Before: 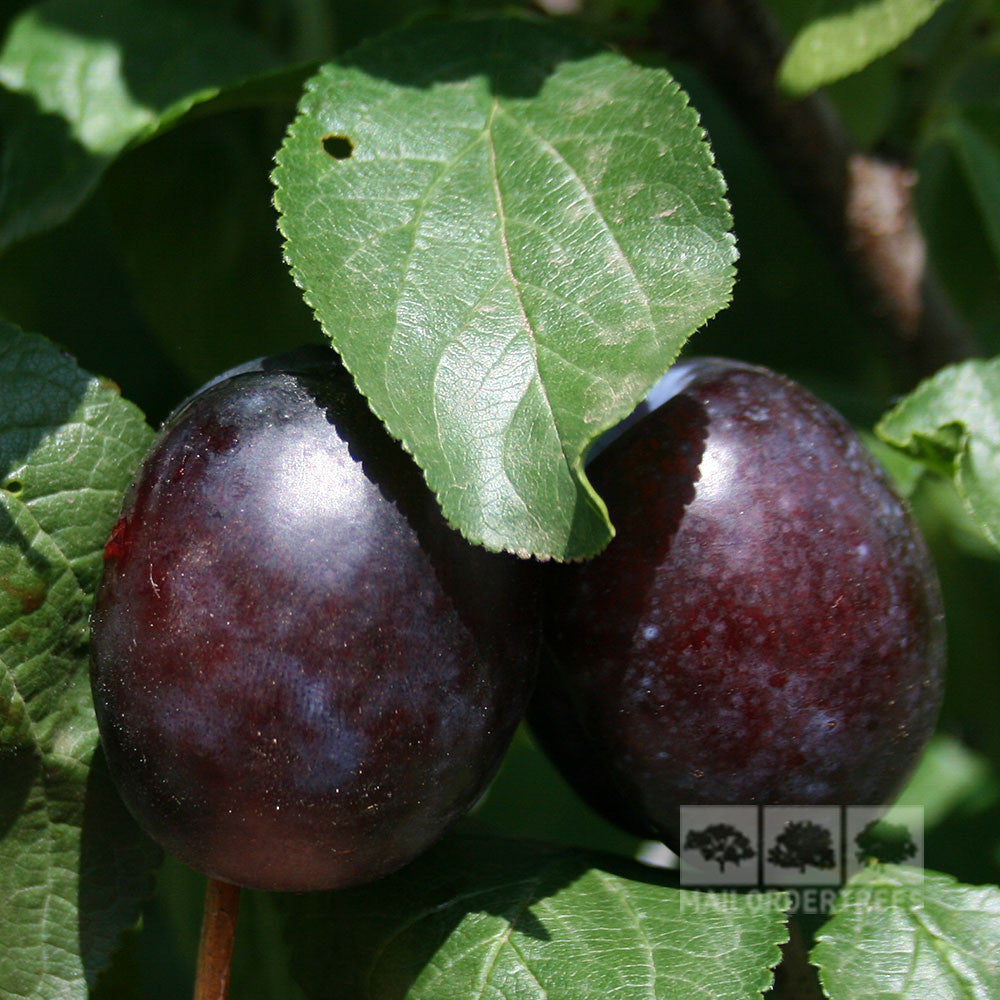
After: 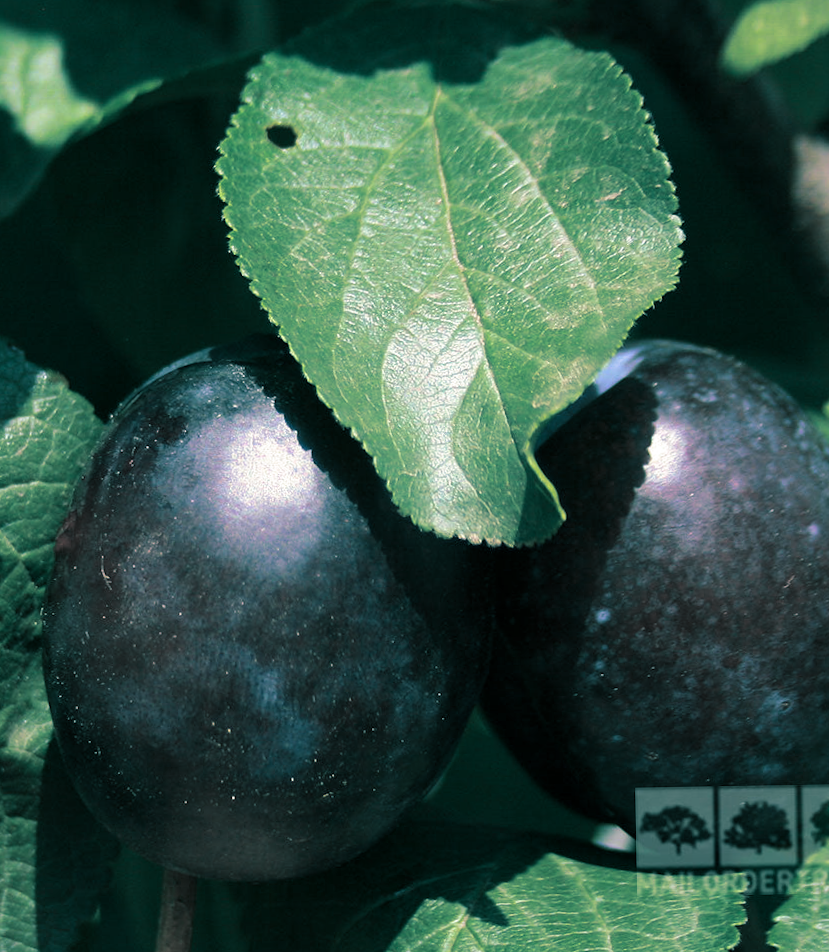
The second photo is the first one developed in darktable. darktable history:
white balance: emerald 1
crop and rotate: angle 1°, left 4.281%, top 0.642%, right 11.383%, bottom 2.486%
contrast brightness saturation: saturation 0.18
split-toning: shadows › hue 186.43°, highlights › hue 49.29°, compress 30.29%
